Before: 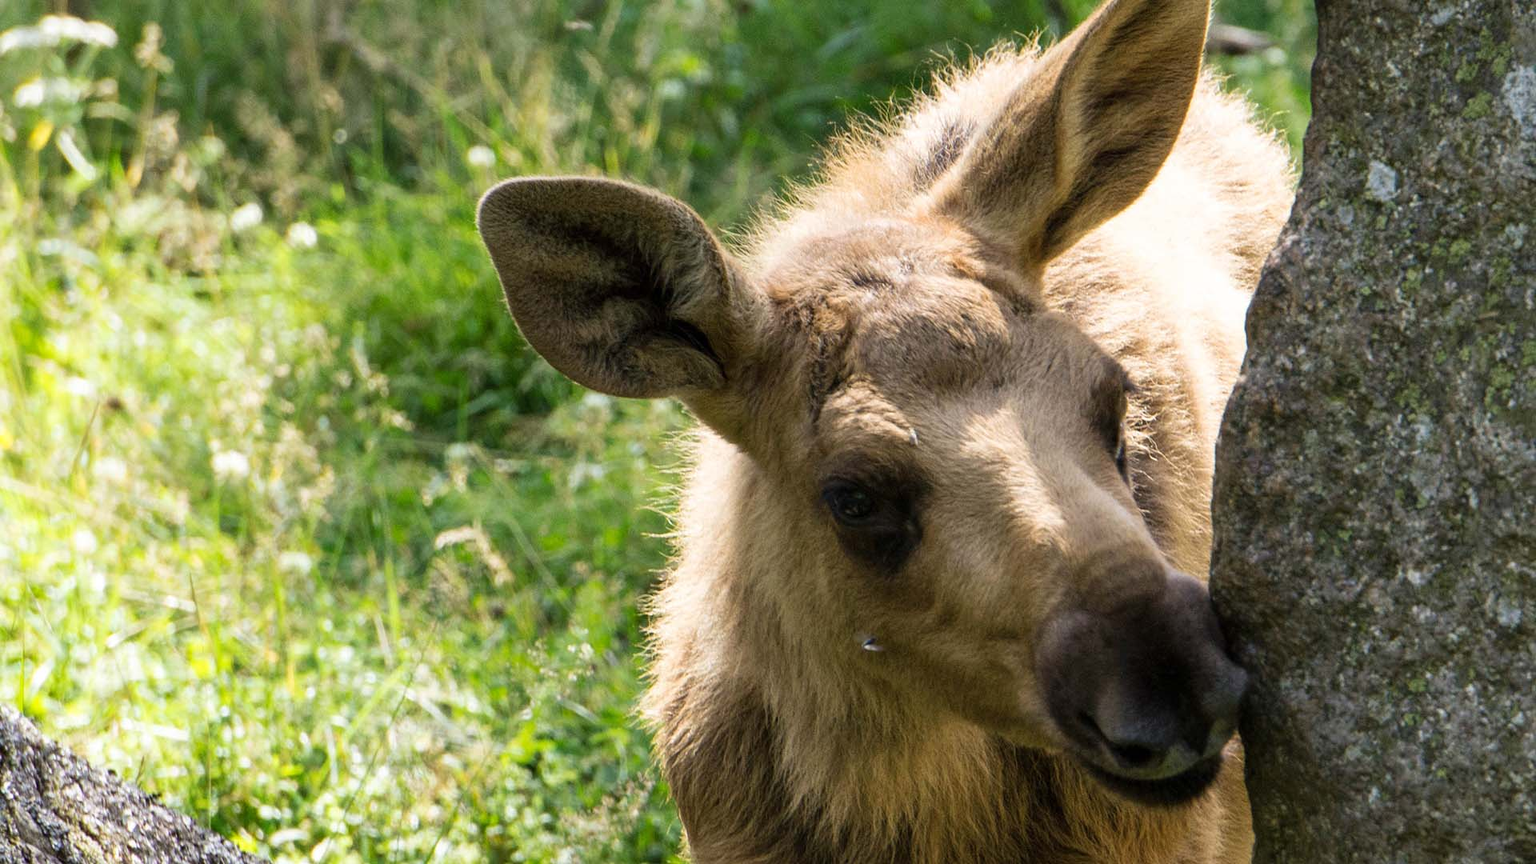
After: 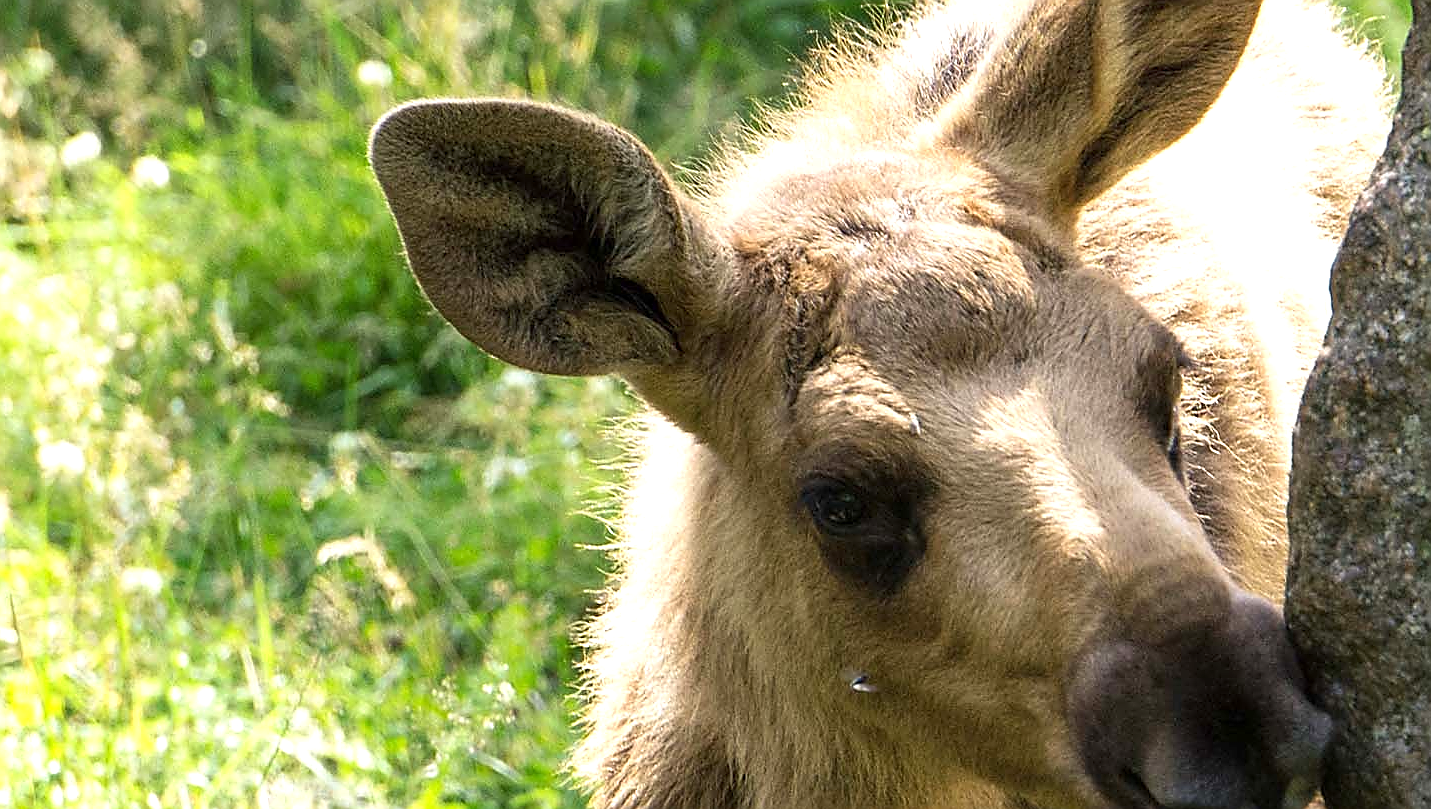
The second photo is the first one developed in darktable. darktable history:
crop and rotate: left 11.858%, top 11.363%, right 13.568%, bottom 13.659%
sharpen: radius 1.397, amount 1.255, threshold 0.672
exposure: exposure 0.513 EV, compensate highlight preservation false
